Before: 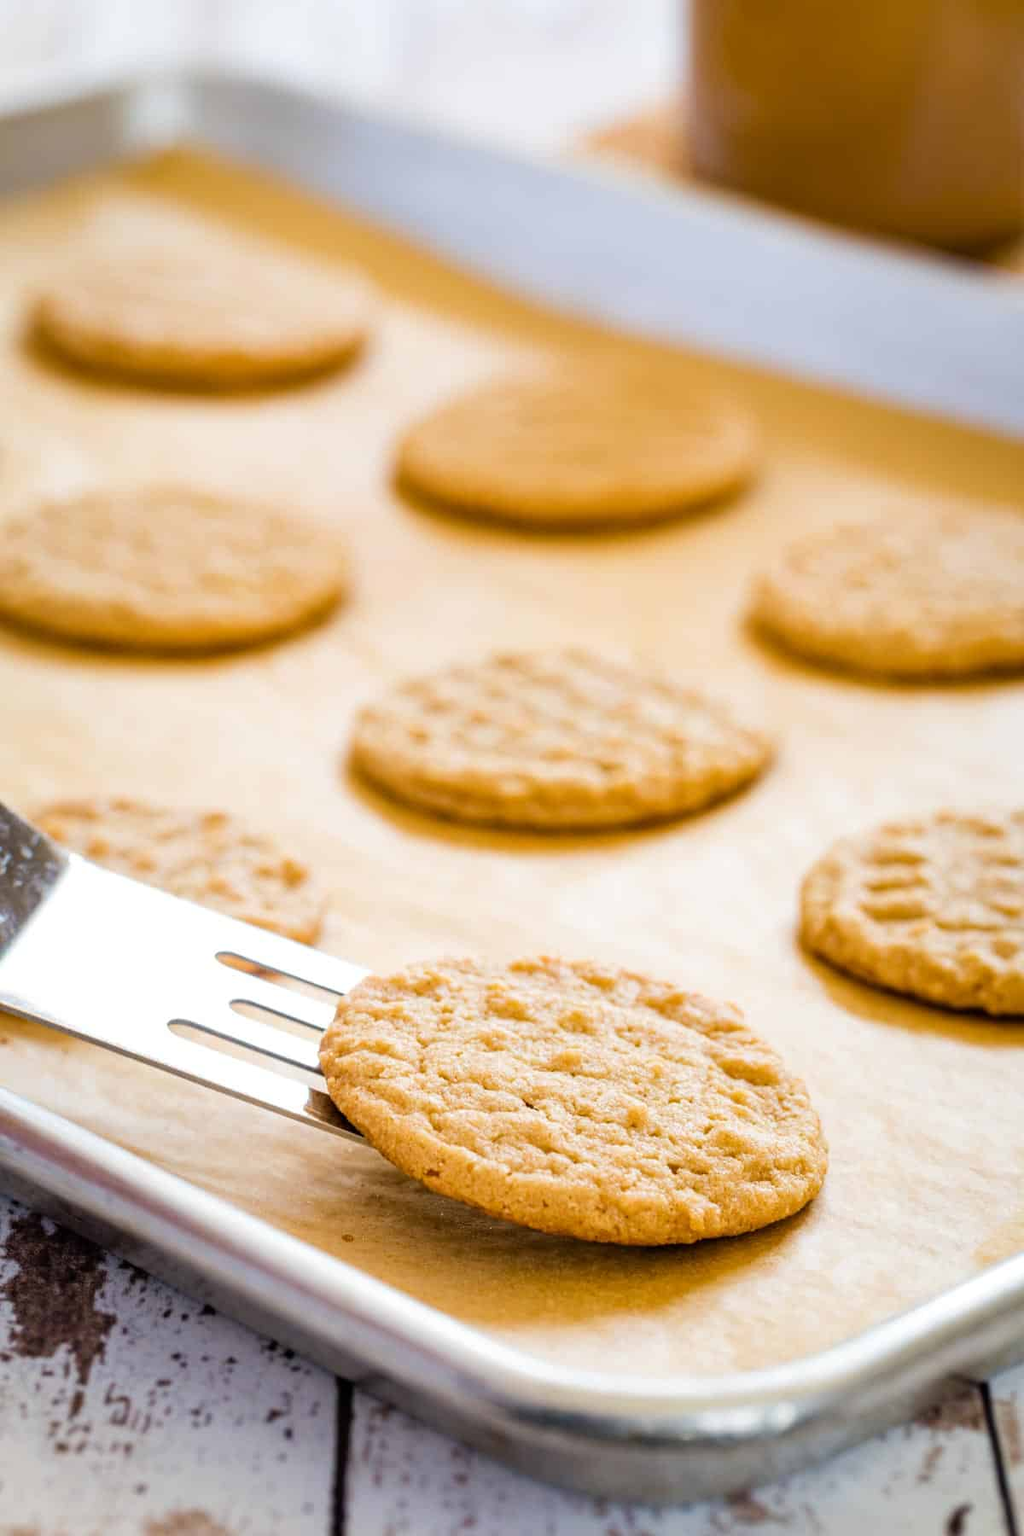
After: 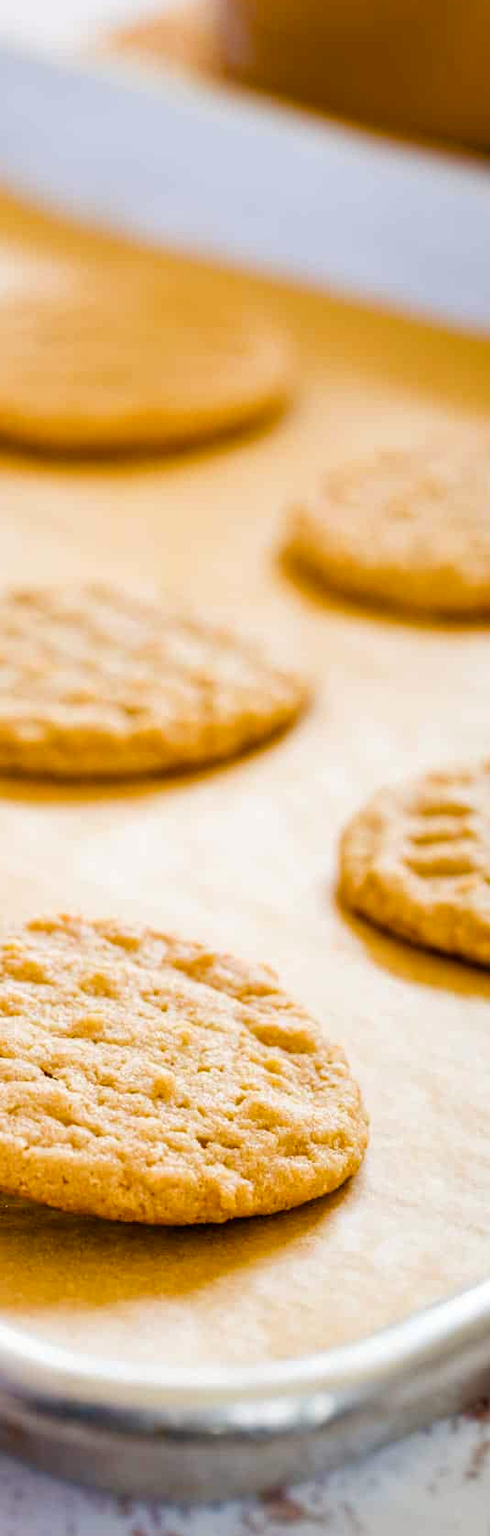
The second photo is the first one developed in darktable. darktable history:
crop: left 47.342%, top 6.889%, right 8.062%
color balance rgb: power › chroma 0.324%, power › hue 23.98°, perceptual saturation grading › global saturation 21.127%, perceptual saturation grading › highlights -19.812%, perceptual saturation grading › shadows 29.795%
